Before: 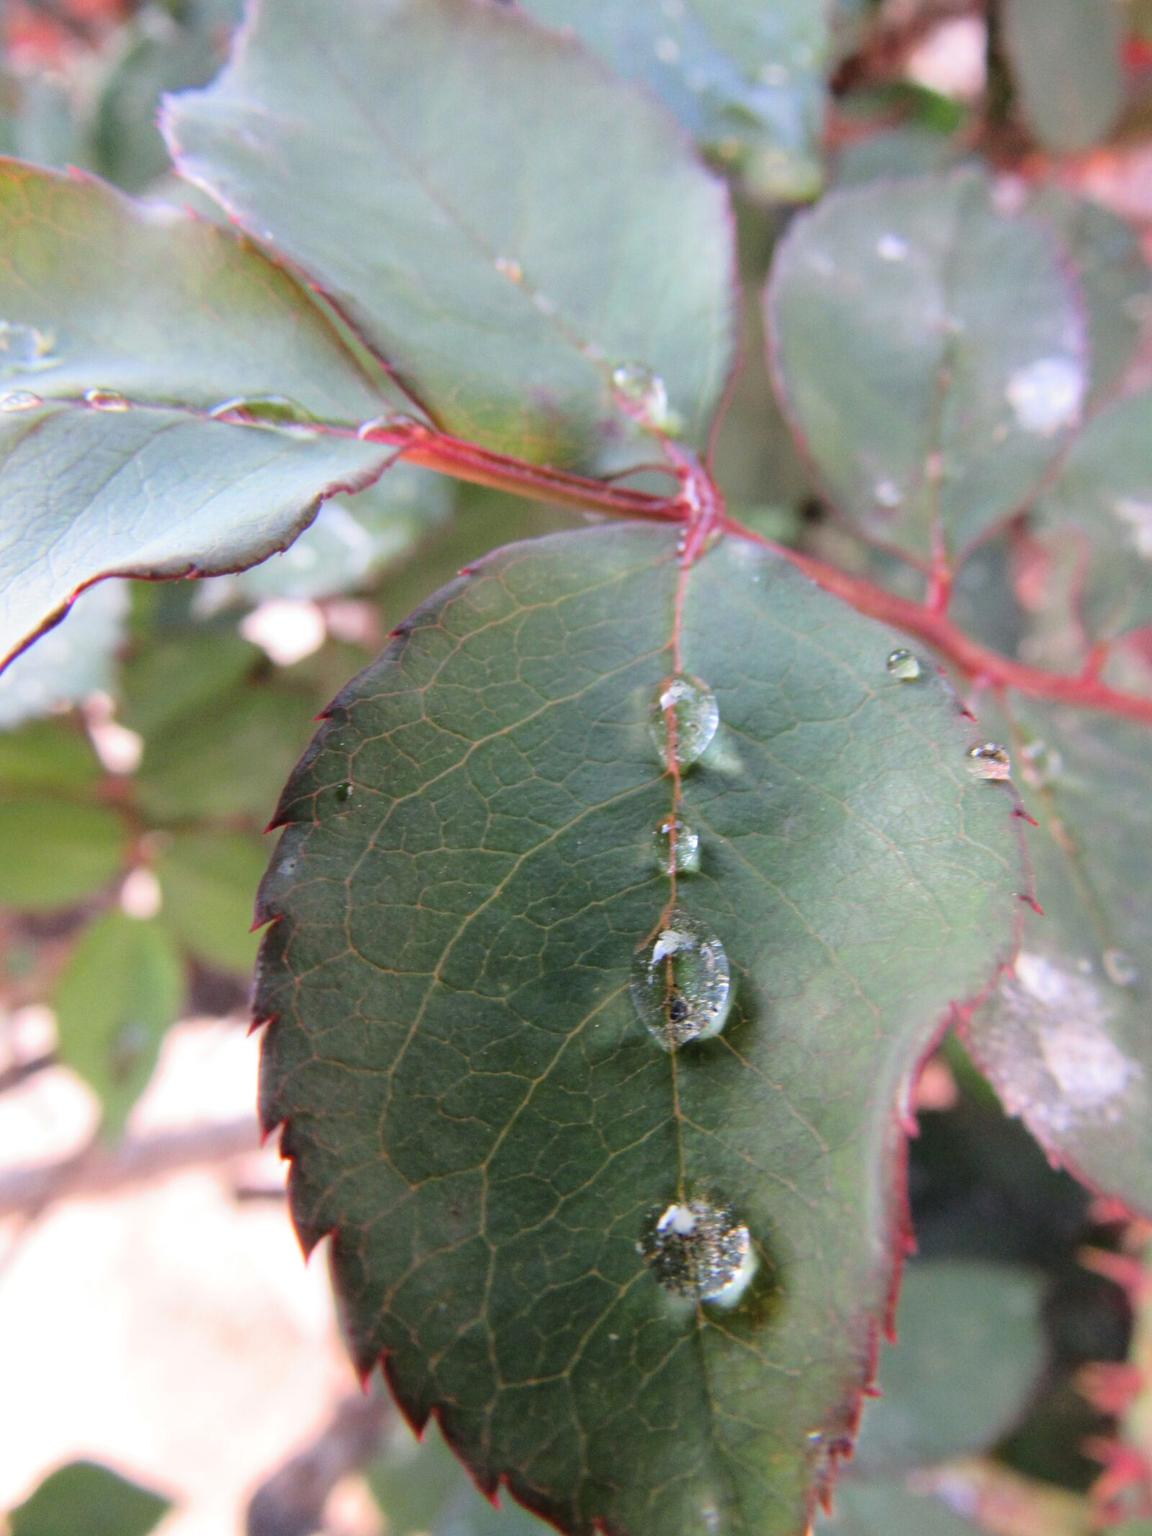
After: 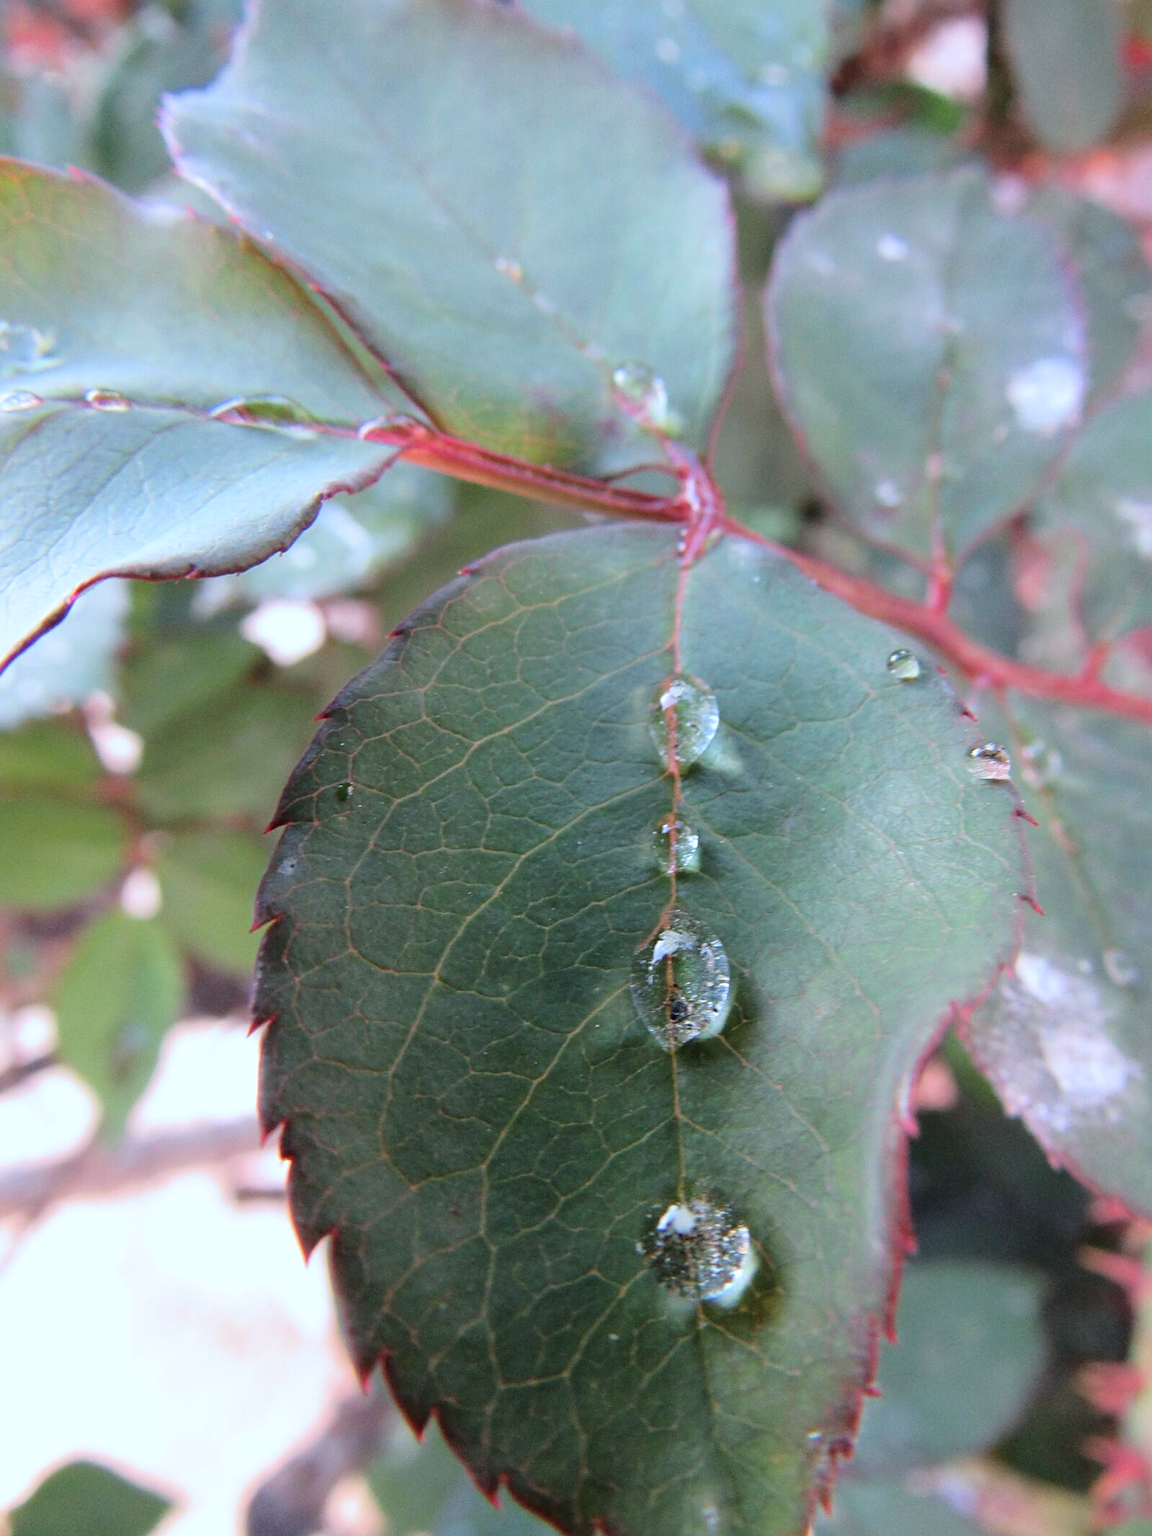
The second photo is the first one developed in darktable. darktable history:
tone equalizer: edges refinement/feathering 500, mask exposure compensation -1.57 EV, preserve details no
sharpen: on, module defaults
color correction: highlights a* -4.2, highlights b* -10.99
